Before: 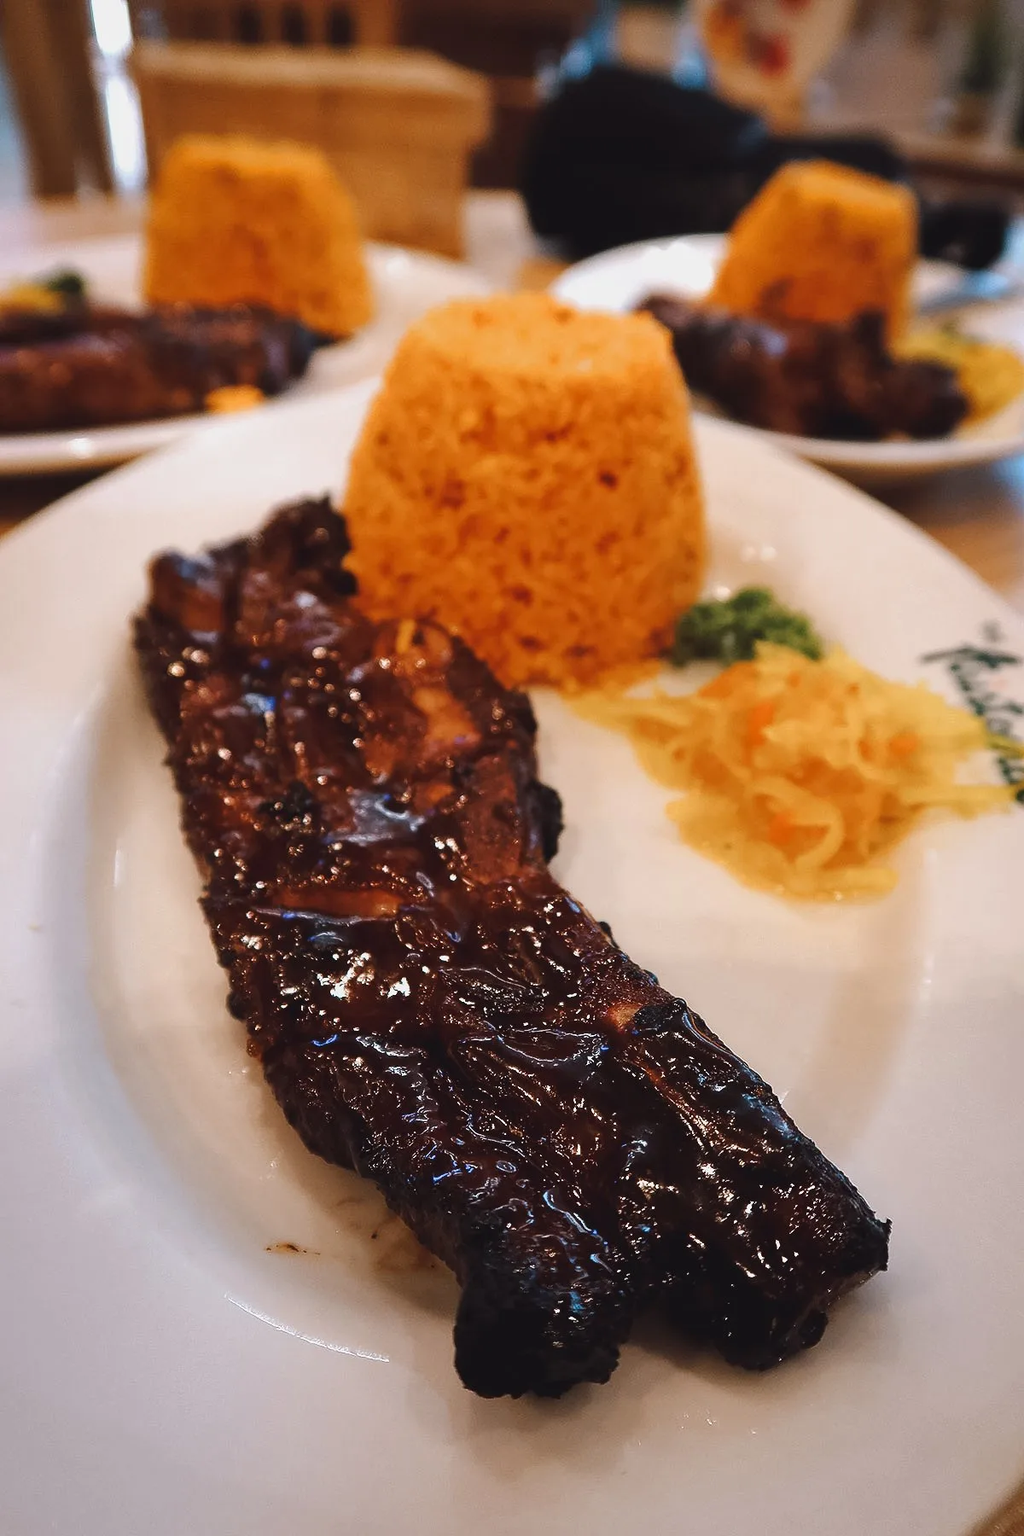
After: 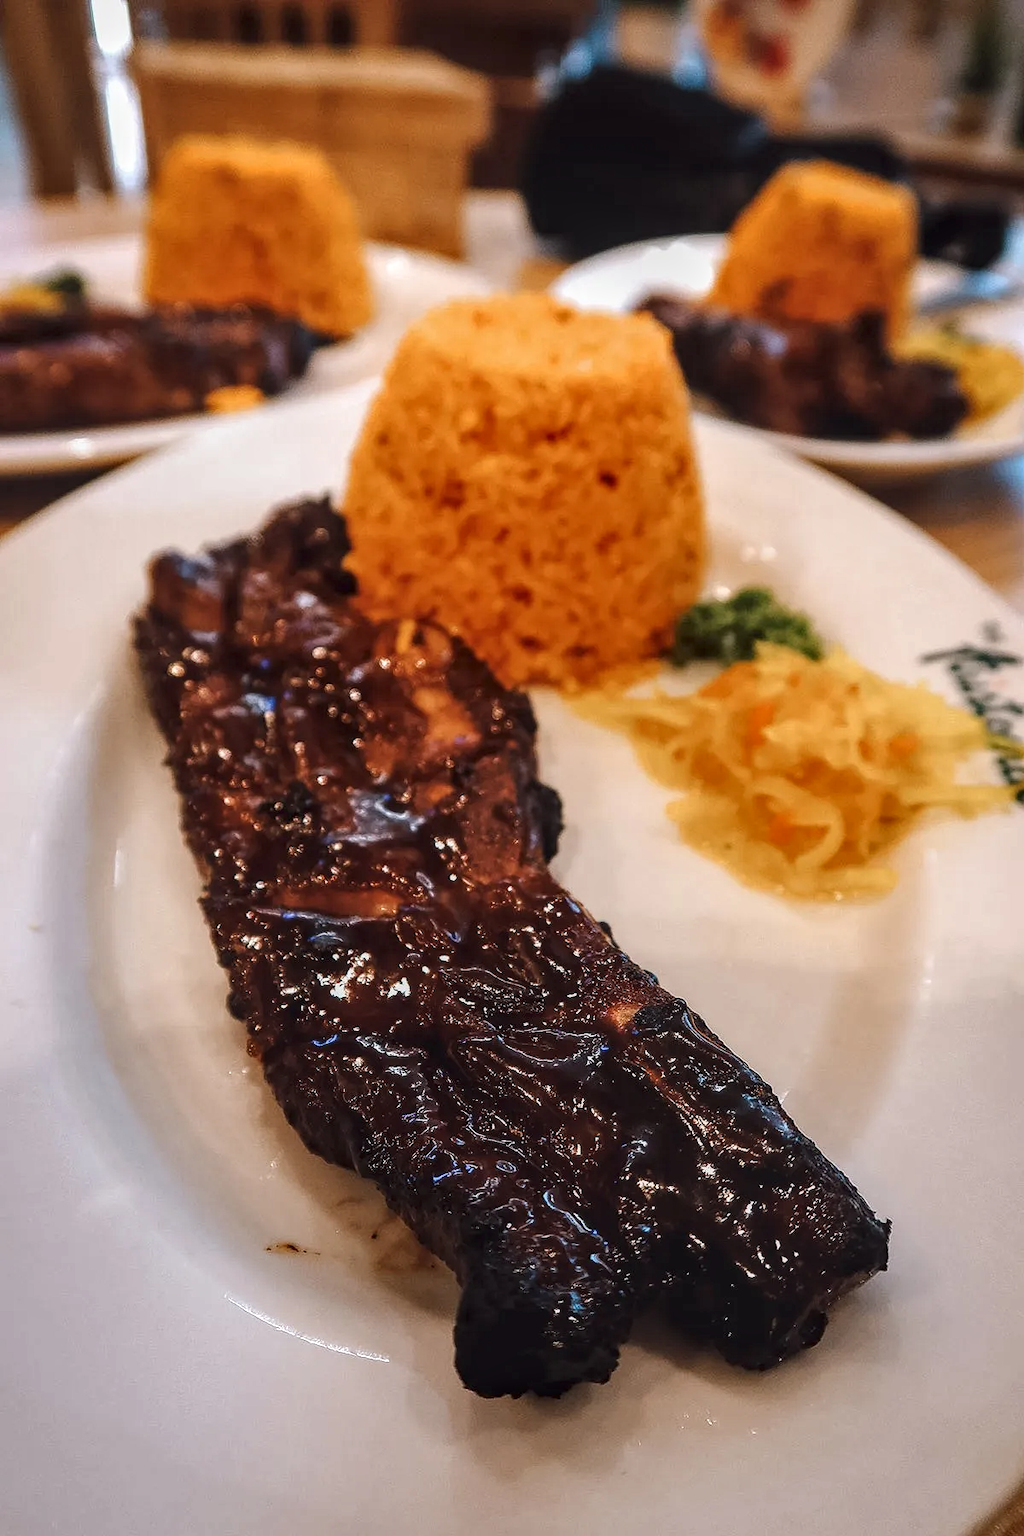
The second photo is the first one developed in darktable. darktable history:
local contrast: highlights 62%, detail 143%, midtone range 0.433
